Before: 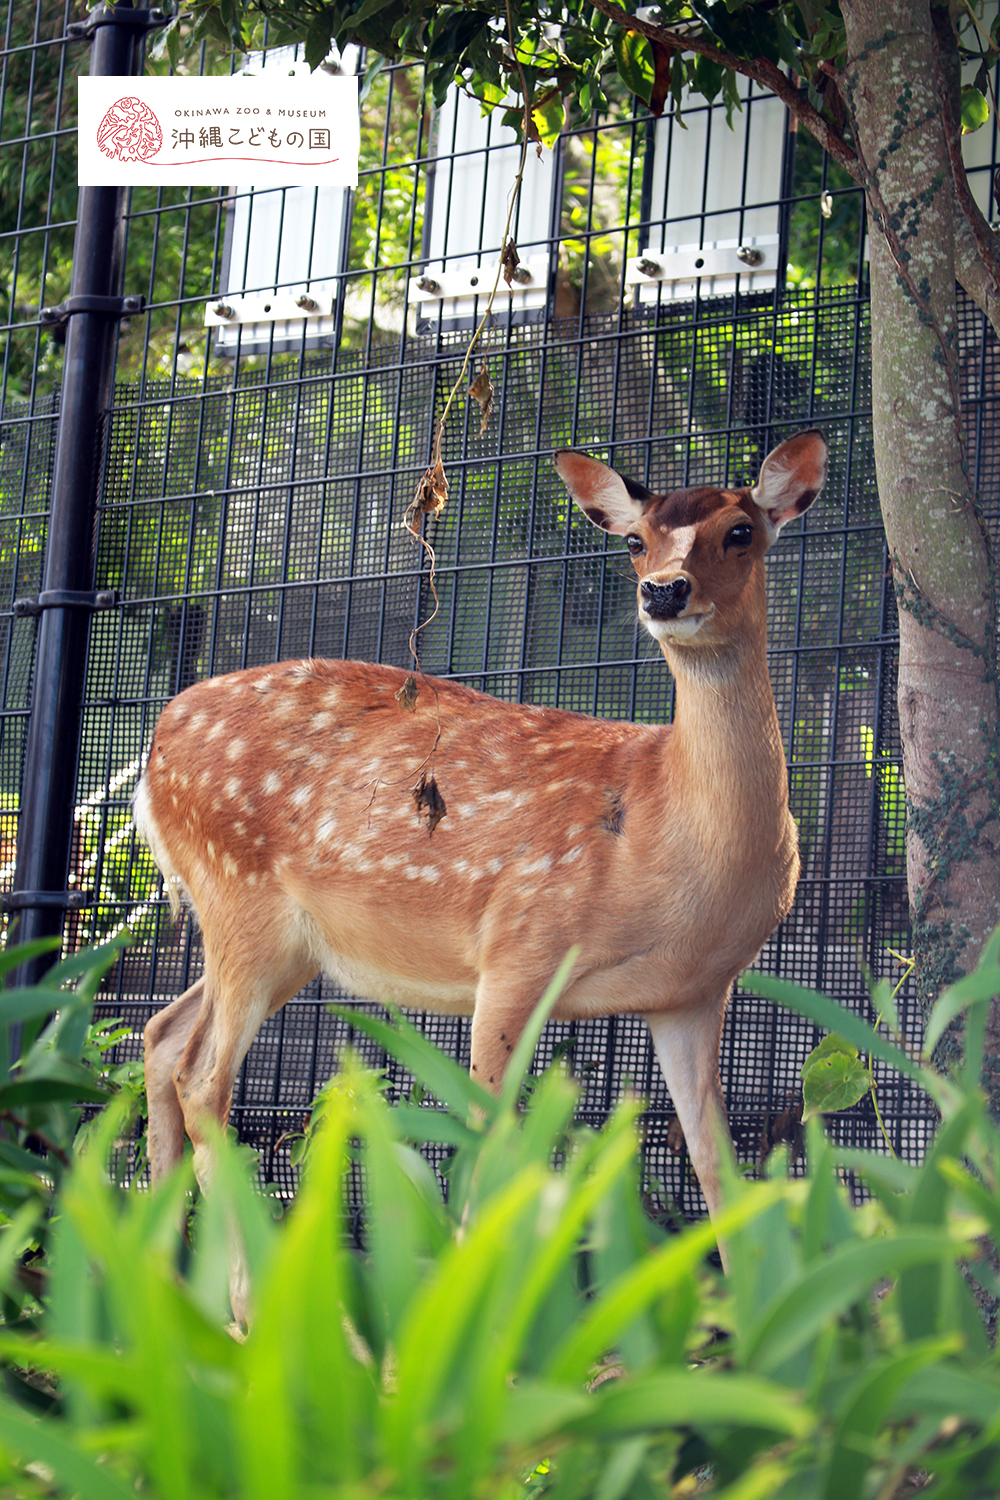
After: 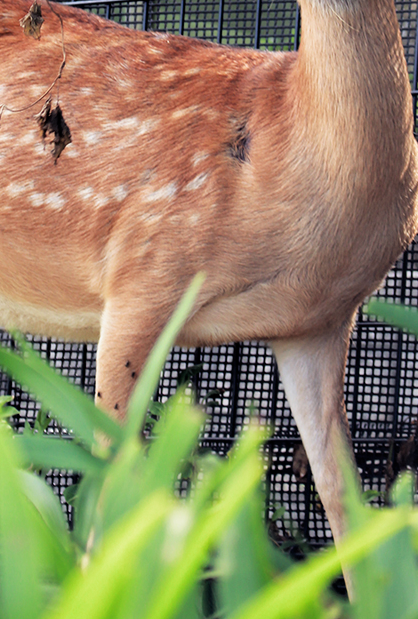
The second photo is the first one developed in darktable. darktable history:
filmic rgb: middle gray luminance 8.55%, black relative exposure -6.32 EV, white relative exposure 2.73 EV, threshold 3.04 EV, target black luminance 0%, hardness 4.73, latitude 73.71%, contrast 1.332, shadows ↔ highlights balance 10.12%, color science v4 (2020), enable highlight reconstruction true
crop: left 37.577%, top 44.895%, right 20.537%, bottom 13.784%
